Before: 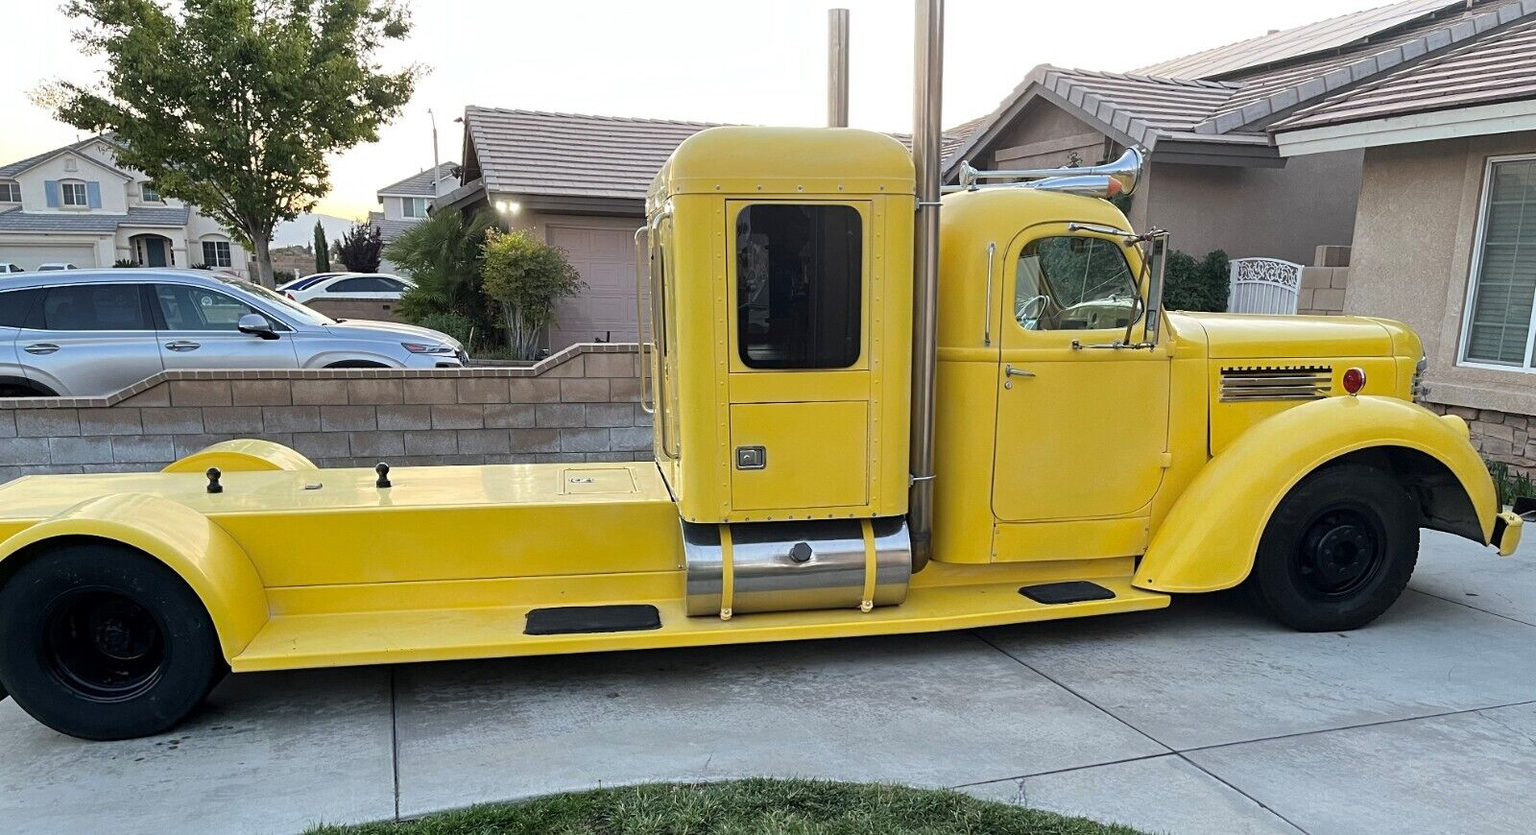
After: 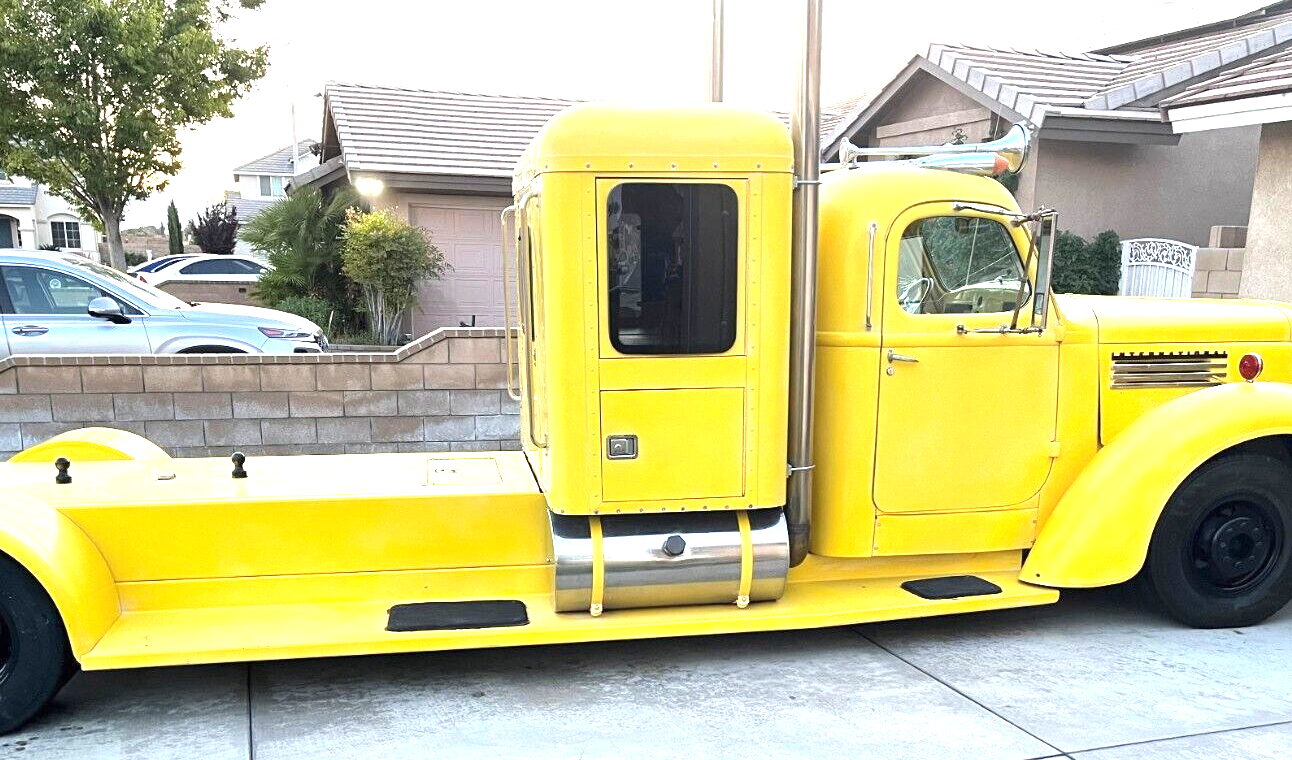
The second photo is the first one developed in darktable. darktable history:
crop: left 10.01%, top 3.466%, right 9.22%, bottom 9.094%
exposure: black level correction 0, exposure 1.297 EV, compensate highlight preservation false
